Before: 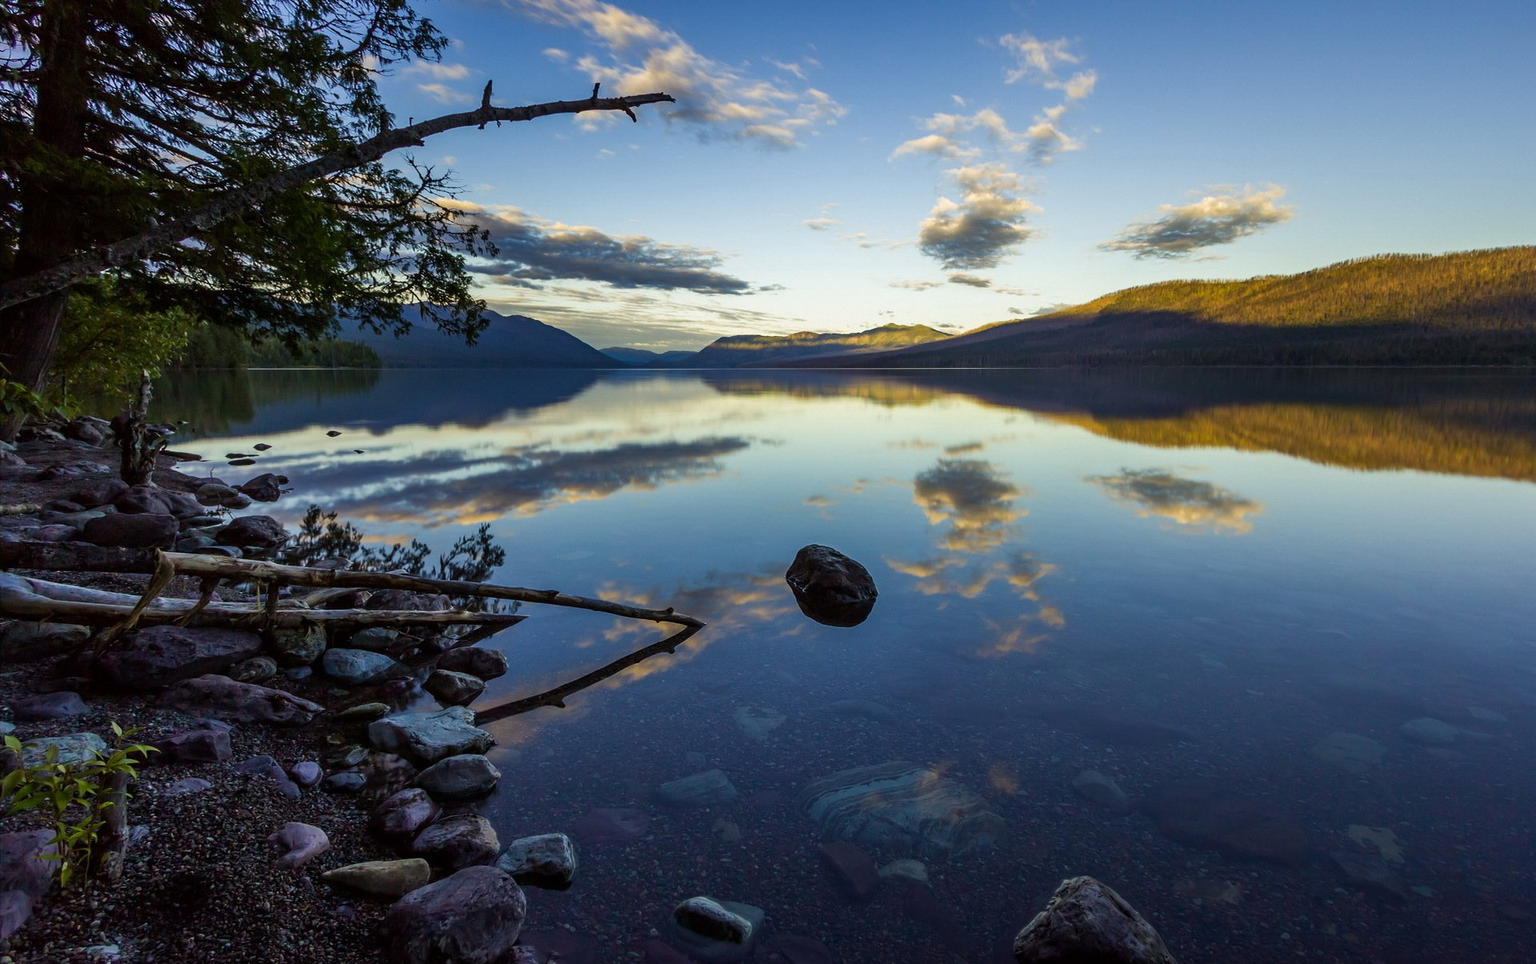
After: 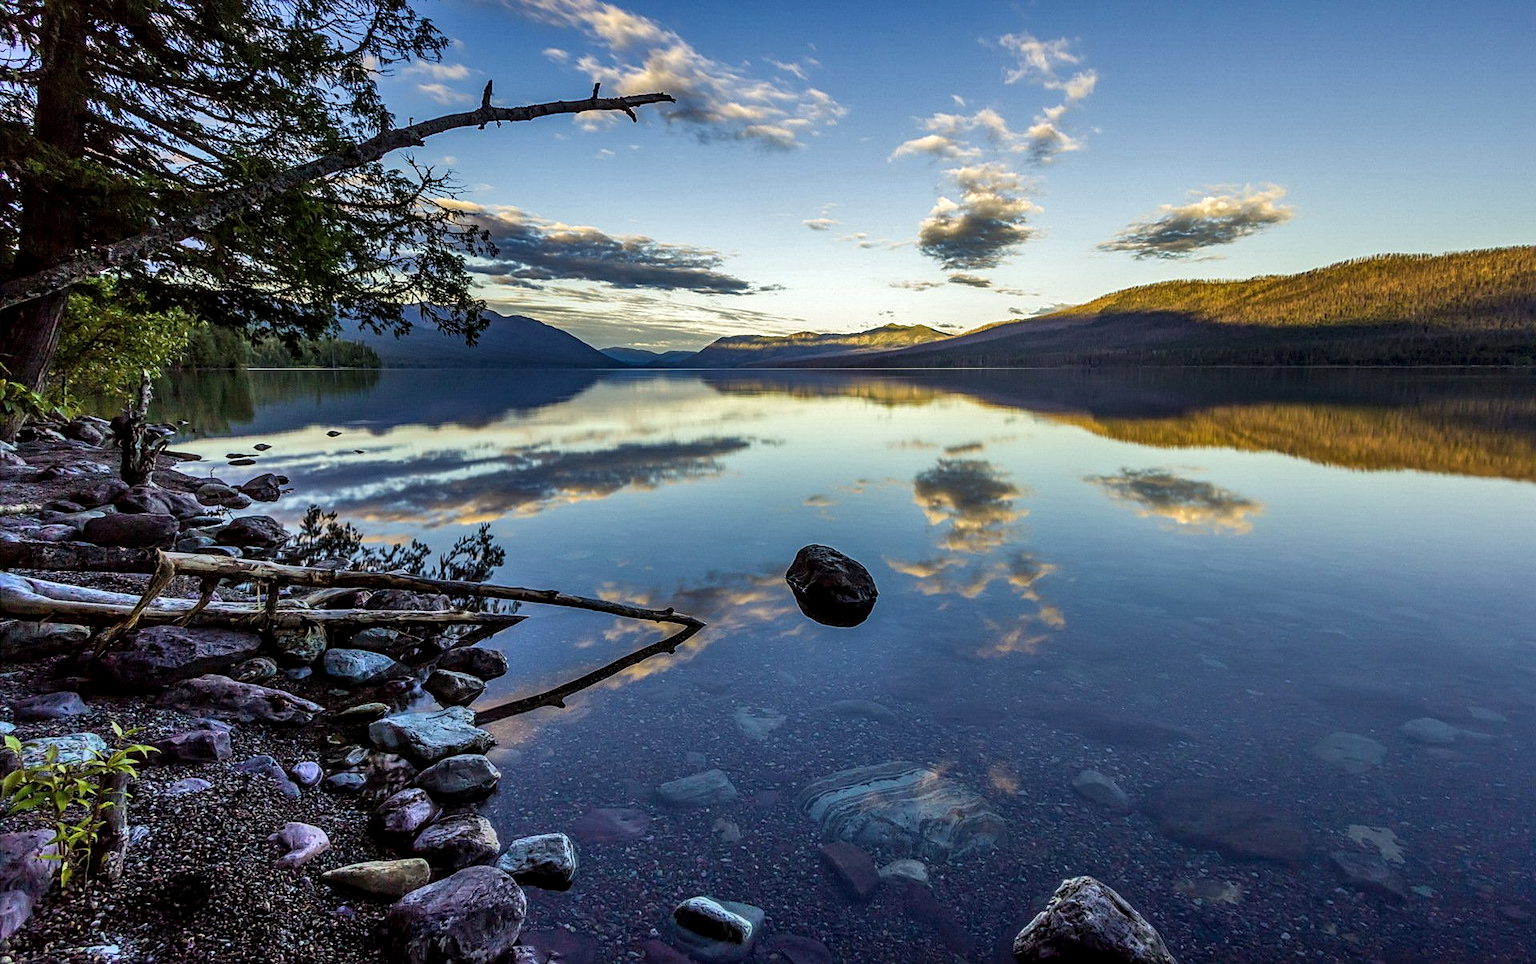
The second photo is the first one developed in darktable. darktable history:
shadows and highlights: soften with gaussian
local contrast: highlights 61%, detail 143%, midtone range 0.43
sharpen: on, module defaults
